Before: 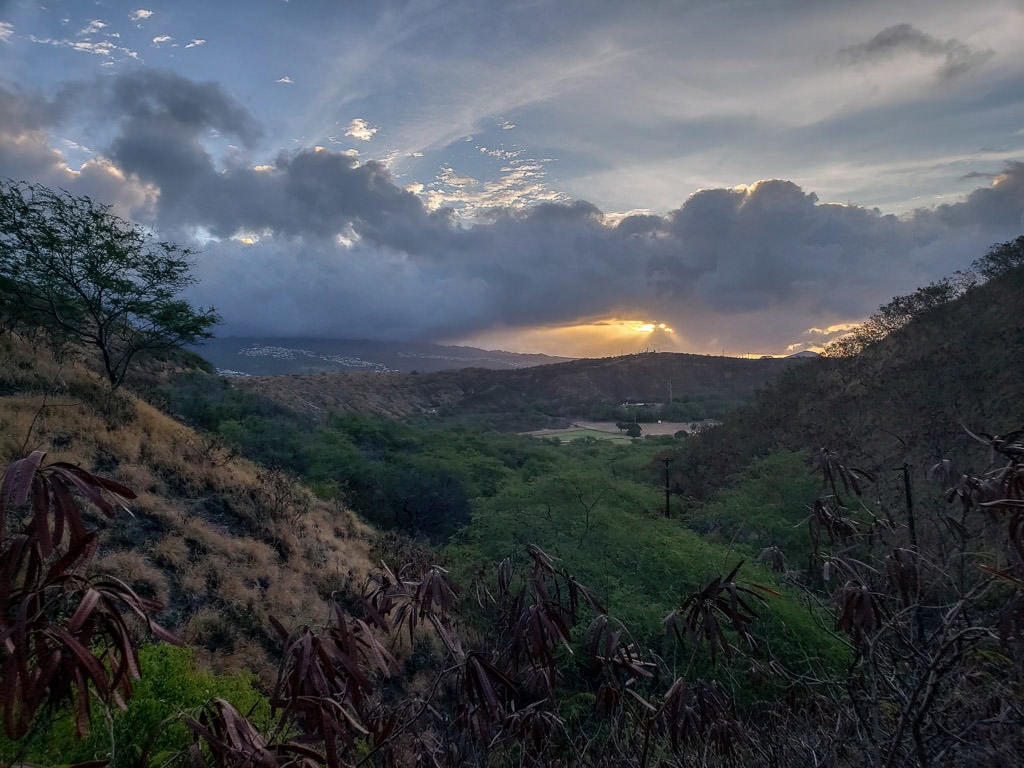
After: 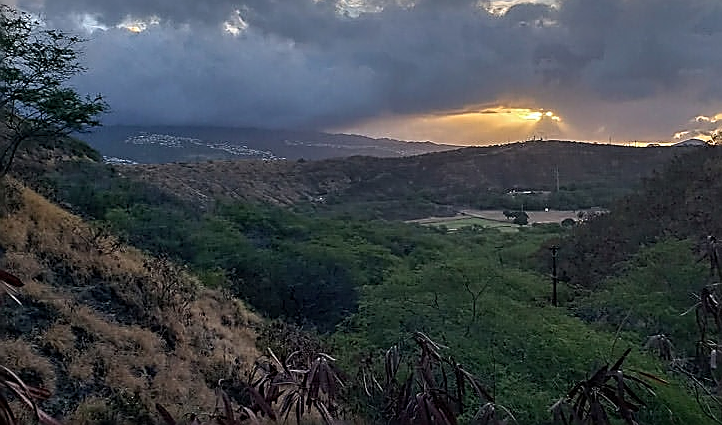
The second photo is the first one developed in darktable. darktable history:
sharpen: radius 1.685, amount 1.294
crop: left 11.123%, top 27.61%, right 18.3%, bottom 17.034%
